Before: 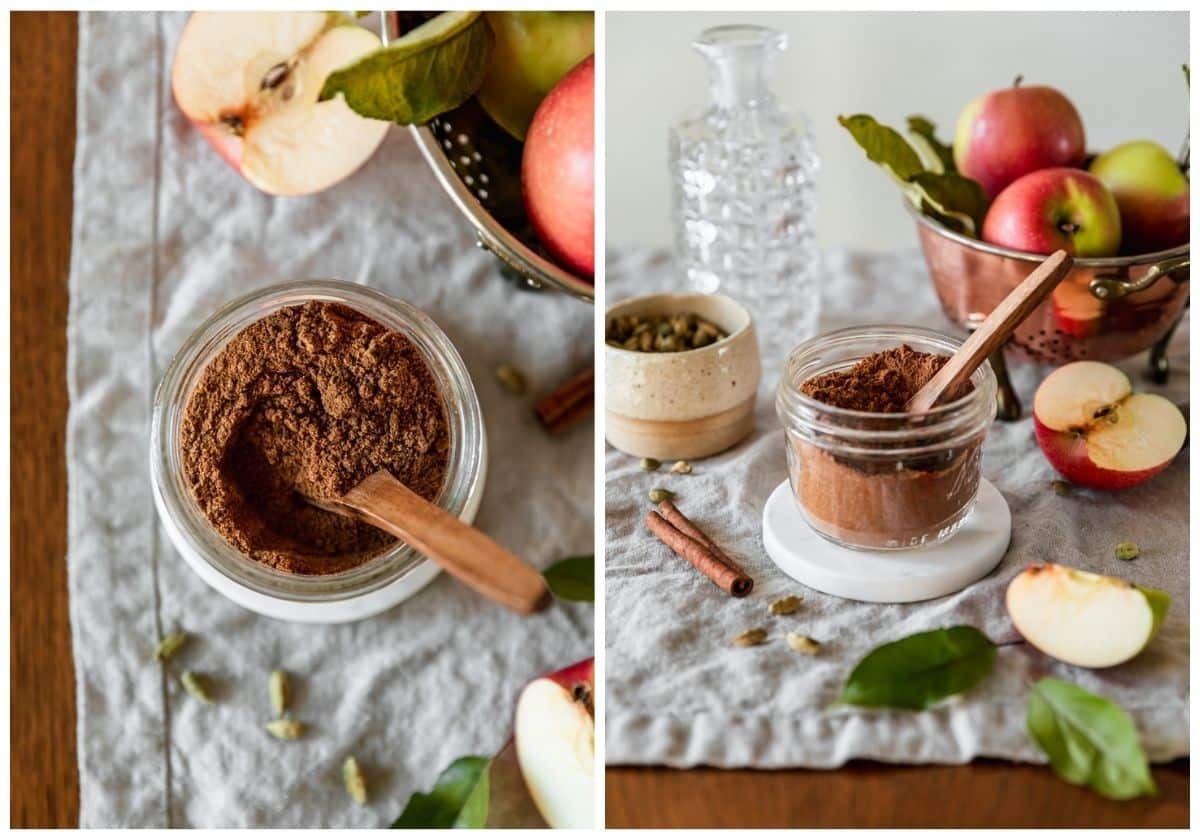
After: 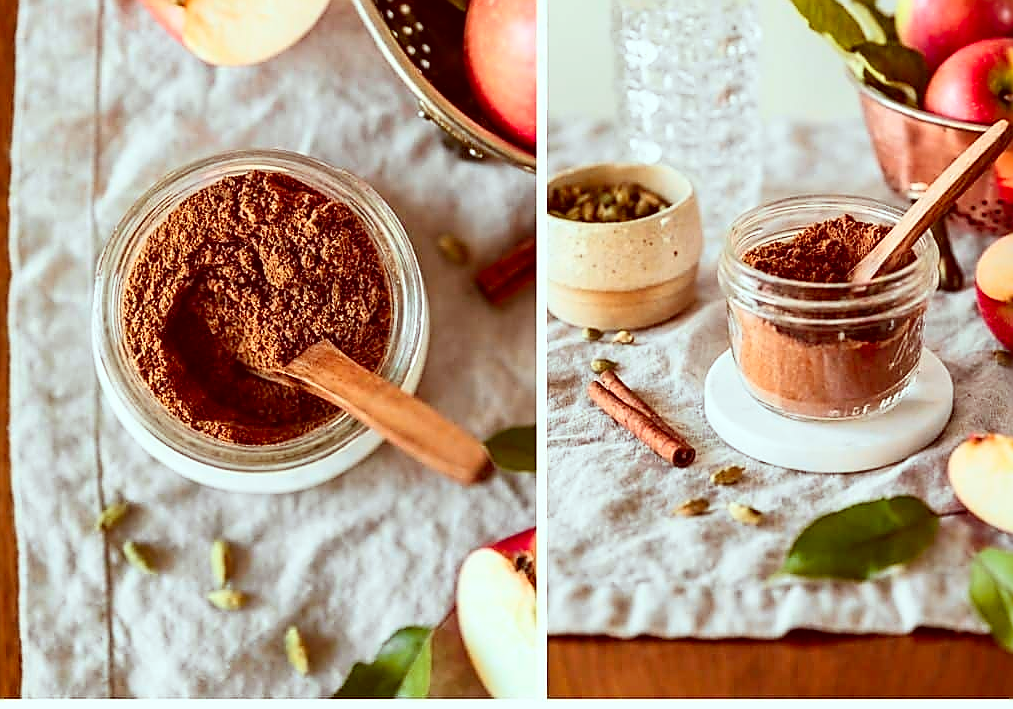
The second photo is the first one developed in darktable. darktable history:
sharpen: radius 1.4, amount 1.25, threshold 0.7
crop and rotate: left 4.842%, top 15.51%, right 10.668%
color correction: highlights a* -7.23, highlights b* -0.161, shadows a* 20.08, shadows b* 11.73
contrast brightness saturation: contrast 0.2, brightness 0.16, saturation 0.22
tone equalizer: on, module defaults
